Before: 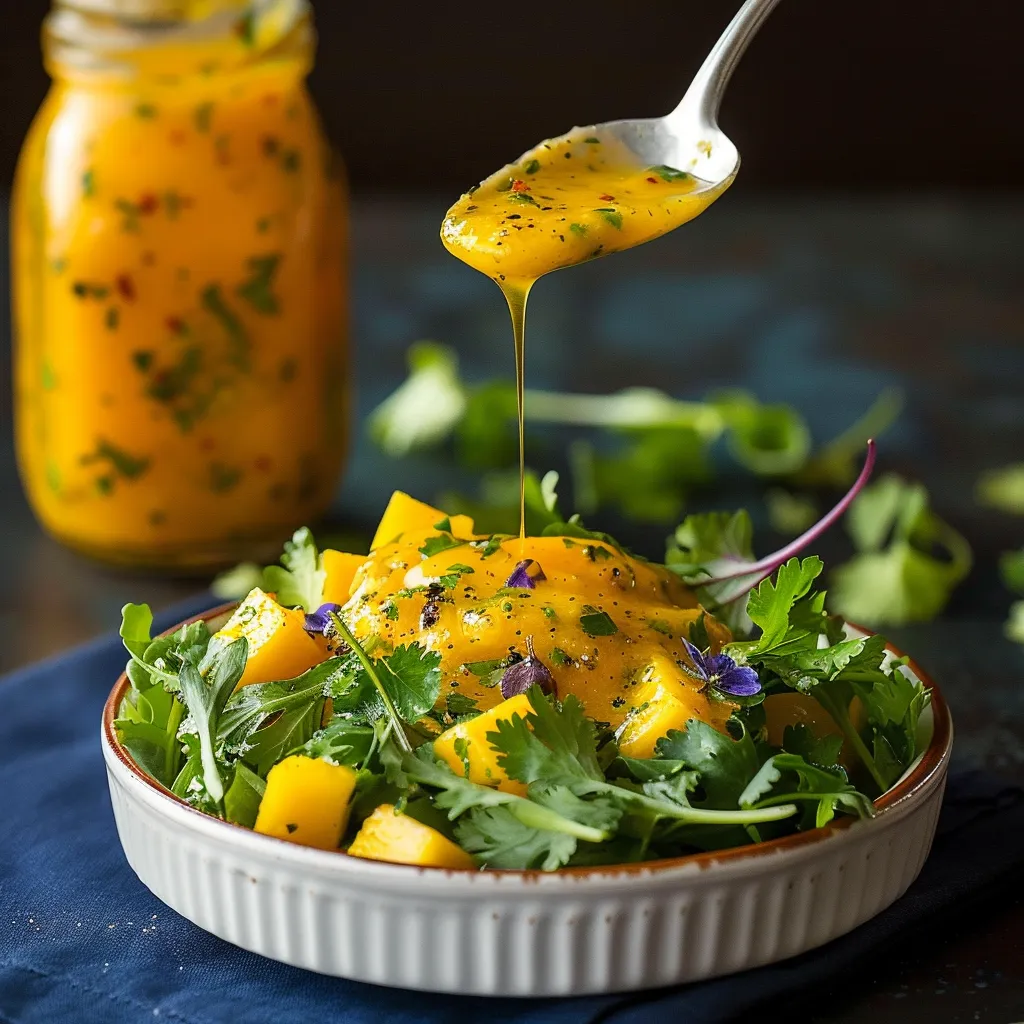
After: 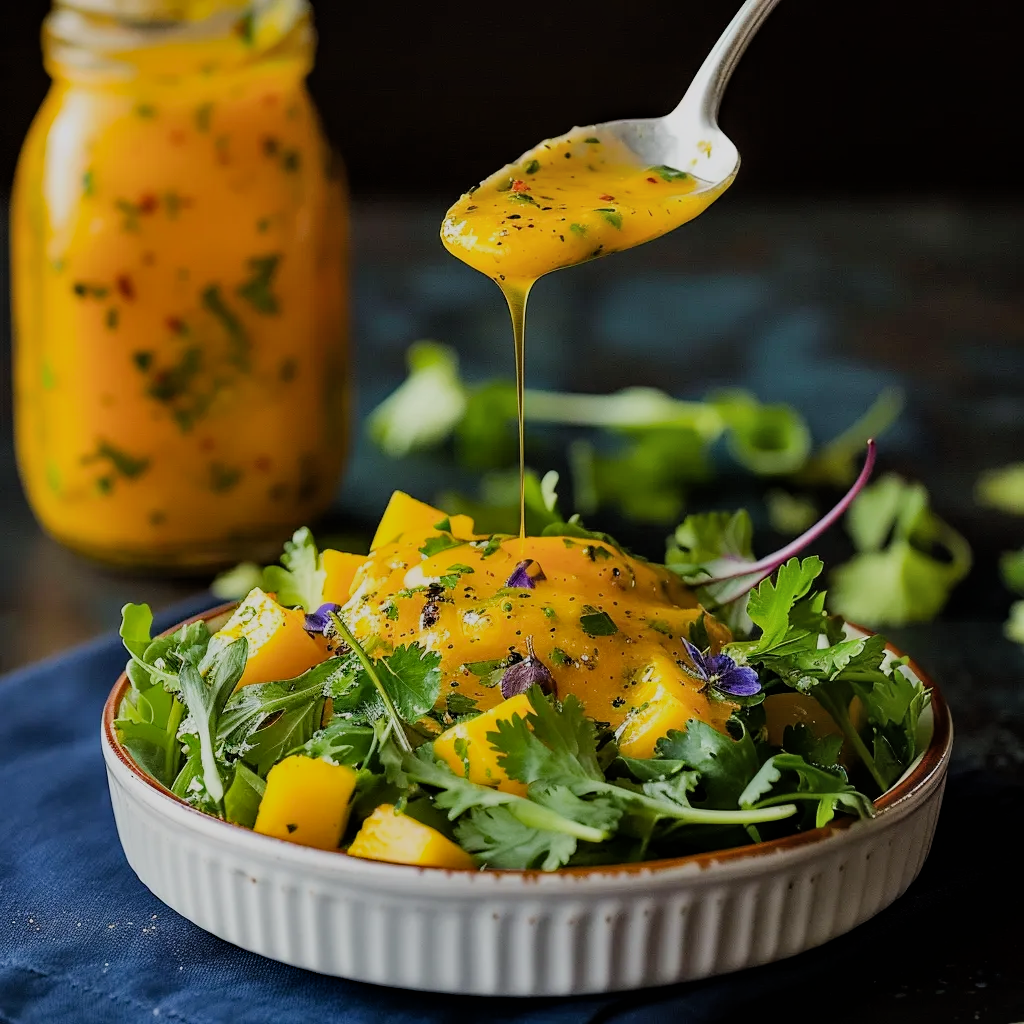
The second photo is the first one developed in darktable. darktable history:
haze removal: compatibility mode true
filmic rgb: black relative exposure -7.65 EV, white relative exposure 4.56 EV, hardness 3.61, contrast 0.988
shadows and highlights: shadows 30.63, highlights -63.03, soften with gaussian
